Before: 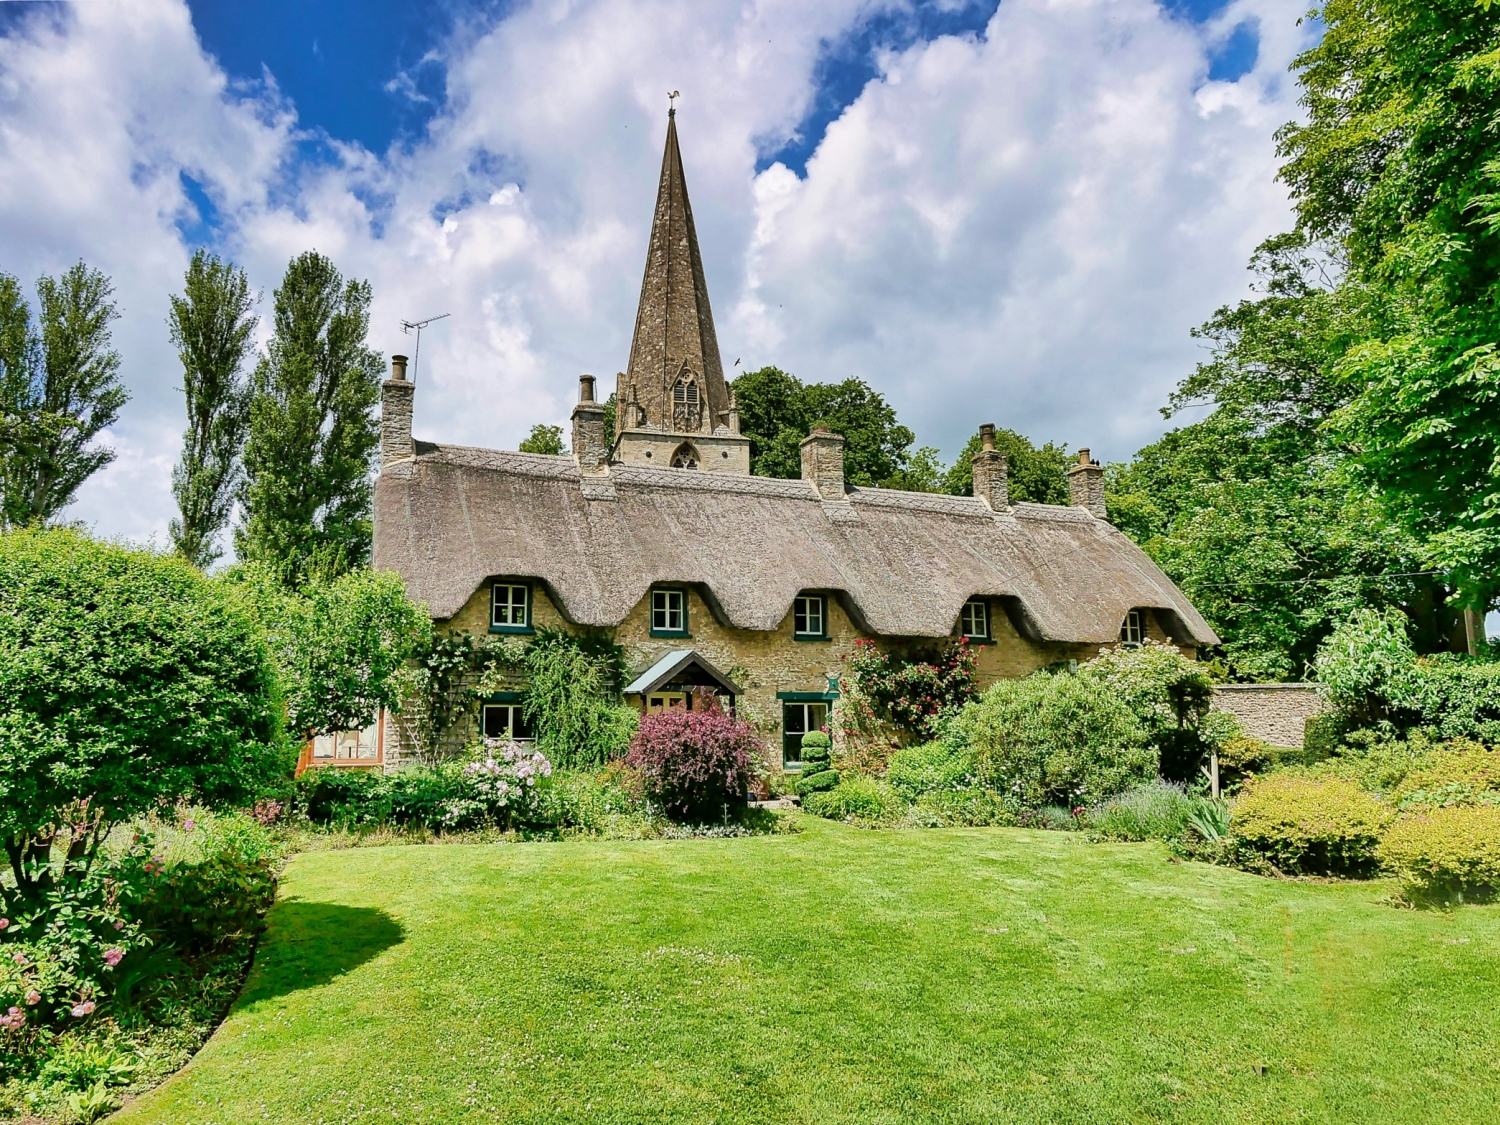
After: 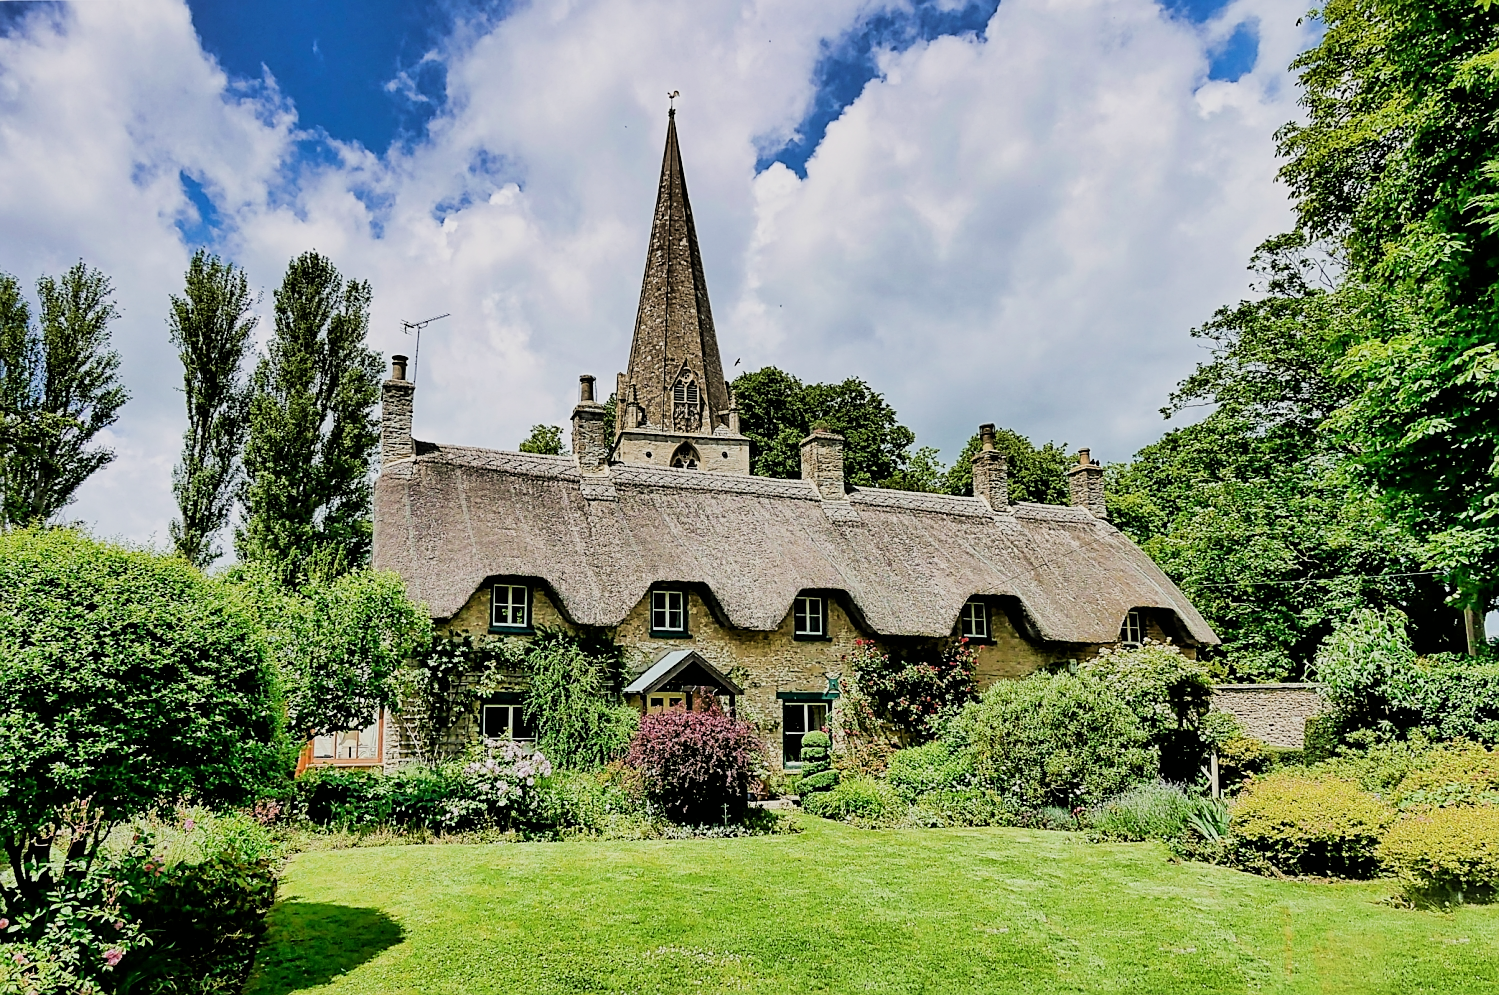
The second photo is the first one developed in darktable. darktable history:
sharpen: on, module defaults
filmic rgb: black relative exposure -5 EV, hardness 2.88, contrast 1.3, highlights saturation mix -30%
crop and rotate: top 0%, bottom 11.49%
